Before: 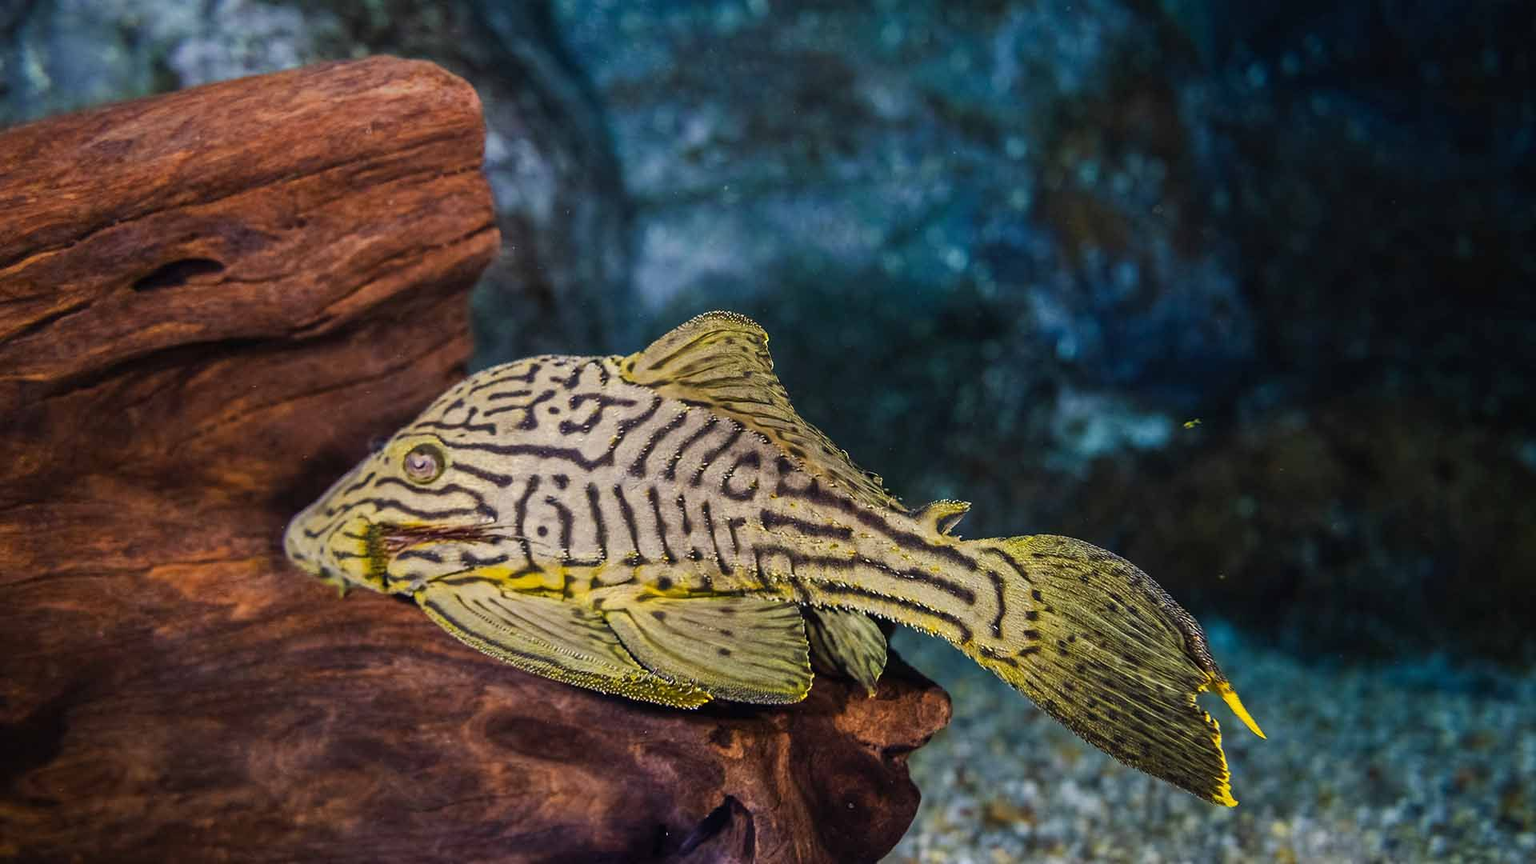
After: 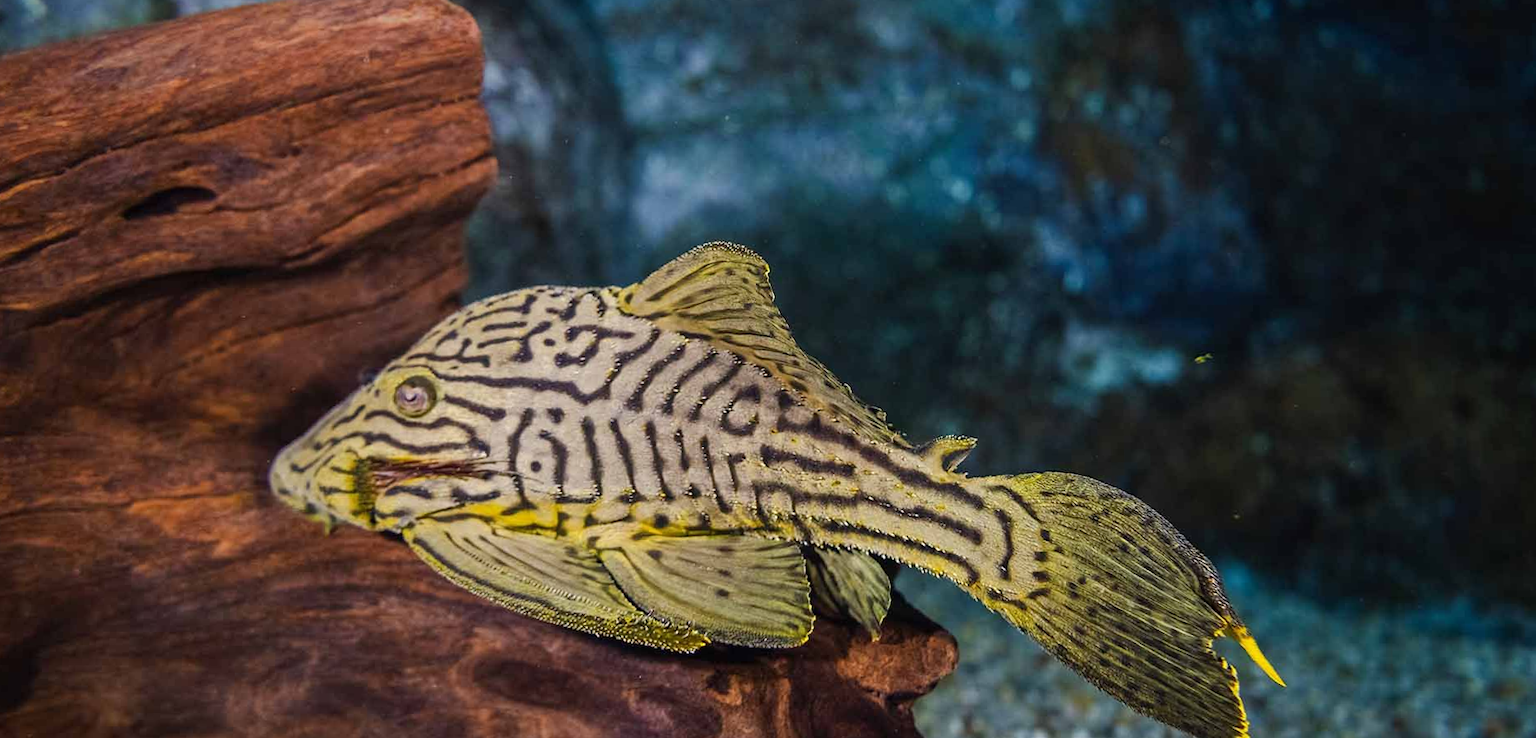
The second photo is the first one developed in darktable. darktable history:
rotate and perspective: rotation 0.226°, lens shift (vertical) -0.042, crop left 0.023, crop right 0.982, crop top 0.006, crop bottom 0.994
crop: top 7.625%, bottom 8.027%
